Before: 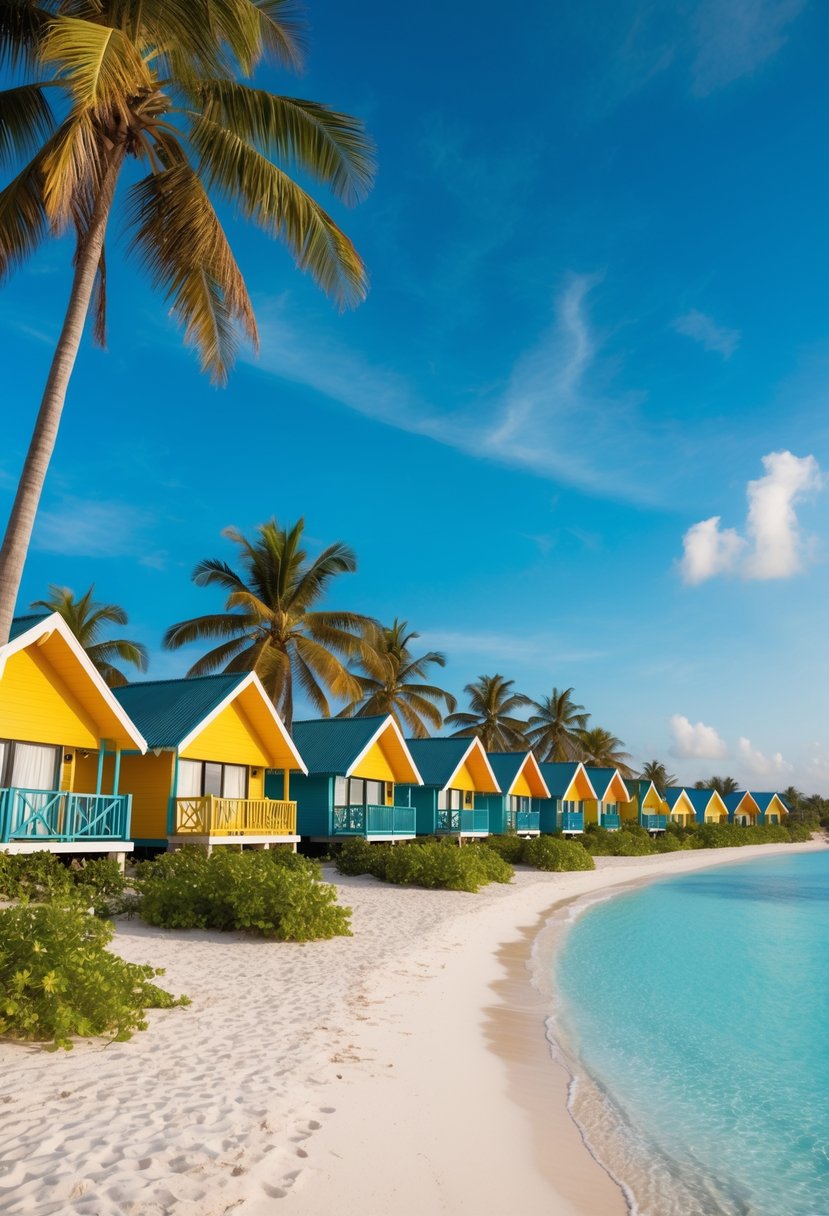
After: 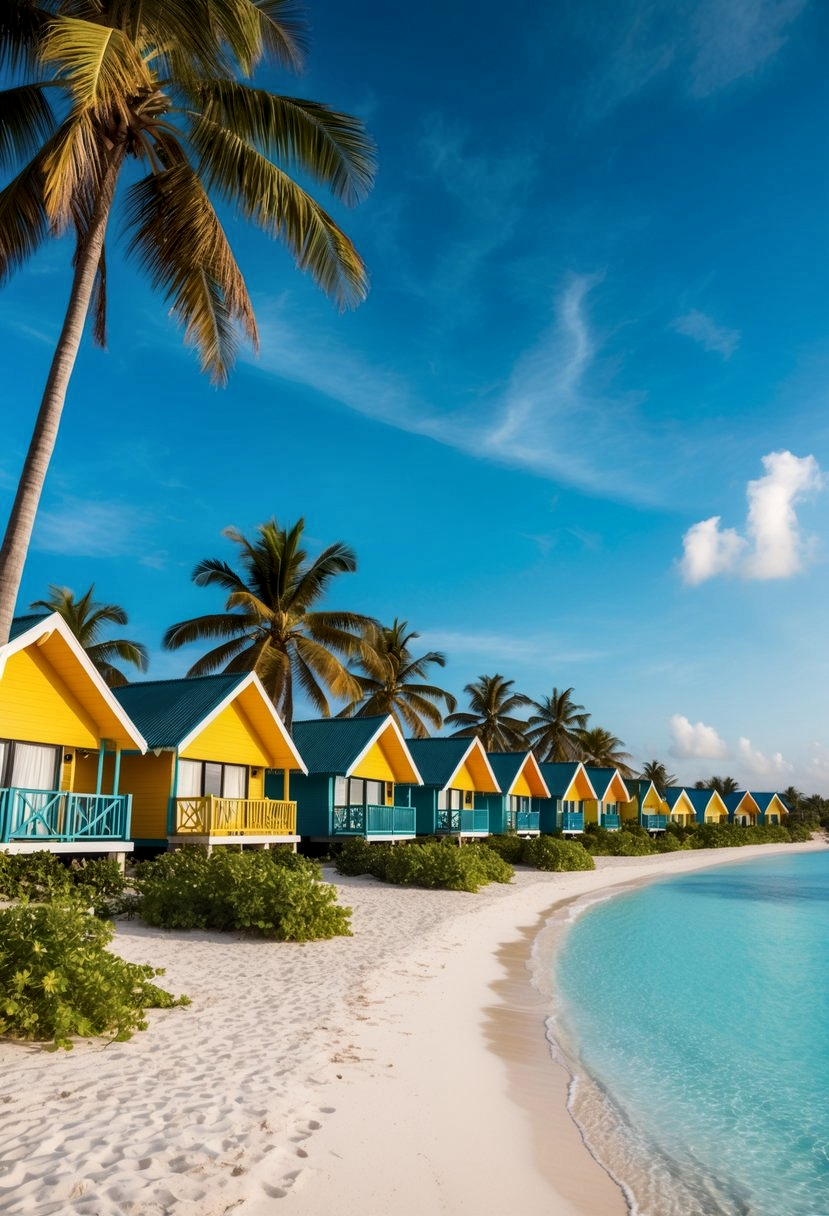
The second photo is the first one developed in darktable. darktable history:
local contrast: on, module defaults
base curve: curves: ch0 [(0, 0) (0.073, 0.04) (0.157, 0.139) (0.492, 0.492) (0.758, 0.758) (1, 1)]
